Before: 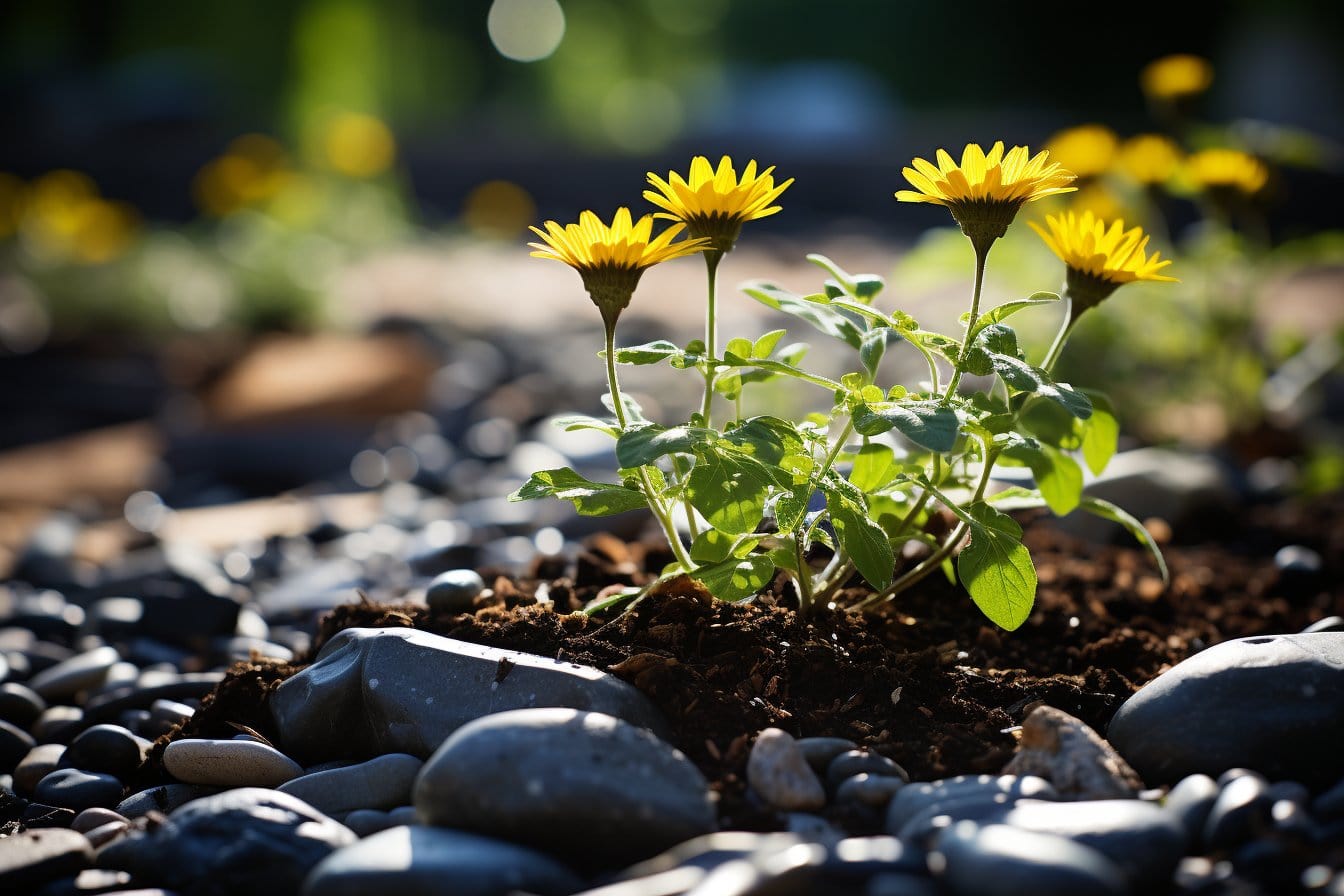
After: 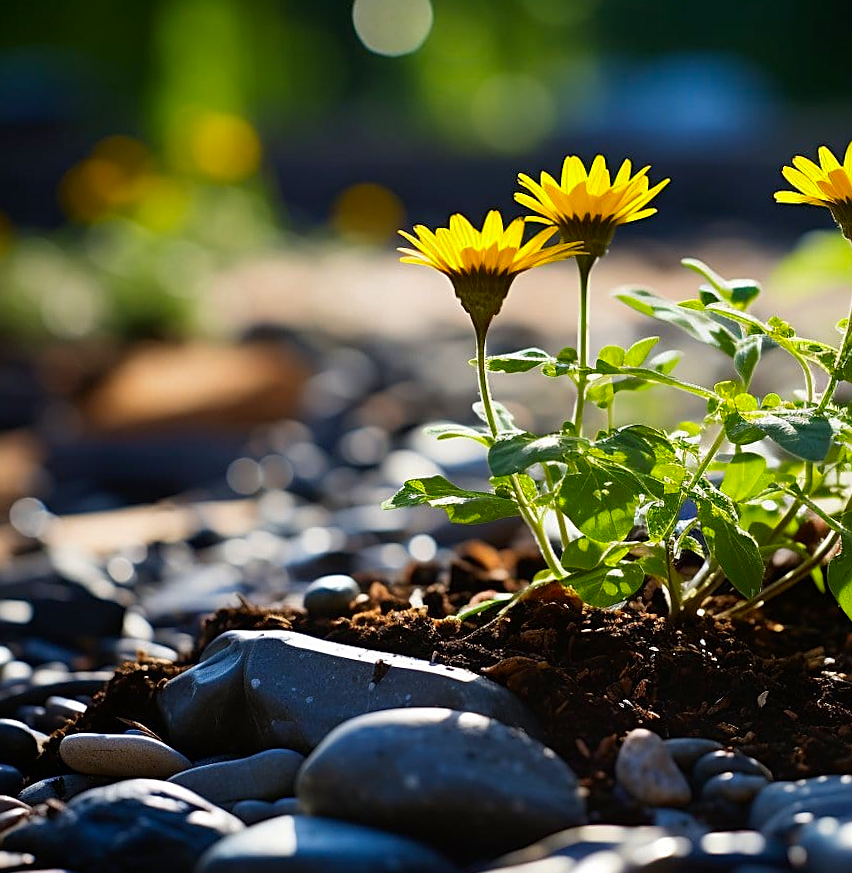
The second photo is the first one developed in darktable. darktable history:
sharpen: on, module defaults
rotate and perspective: rotation 0.074°, lens shift (vertical) 0.096, lens shift (horizontal) -0.041, crop left 0.043, crop right 0.952, crop top 0.024, crop bottom 0.979
contrast brightness saturation: brightness -0.02, saturation 0.35
crop and rotate: left 6.617%, right 26.717%
